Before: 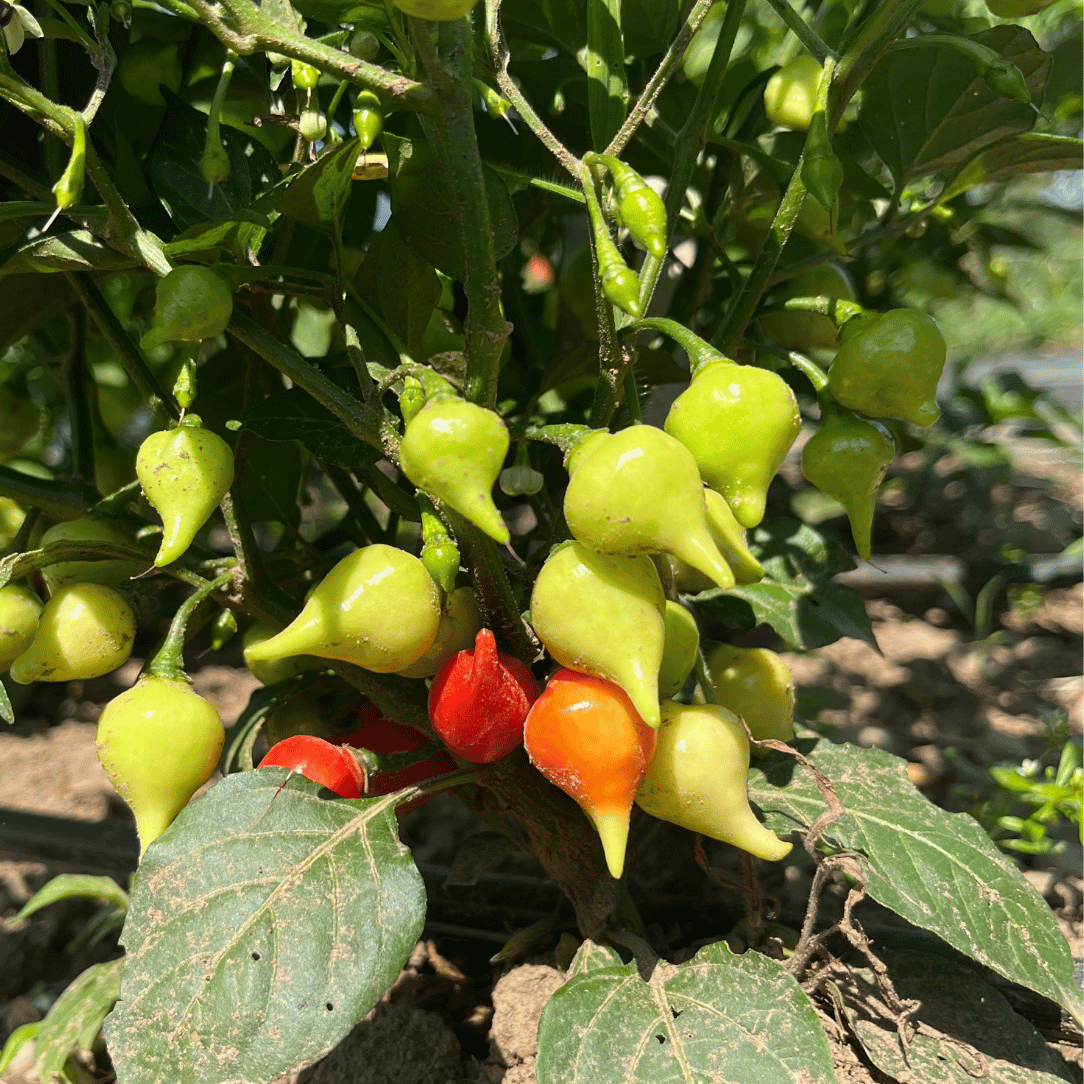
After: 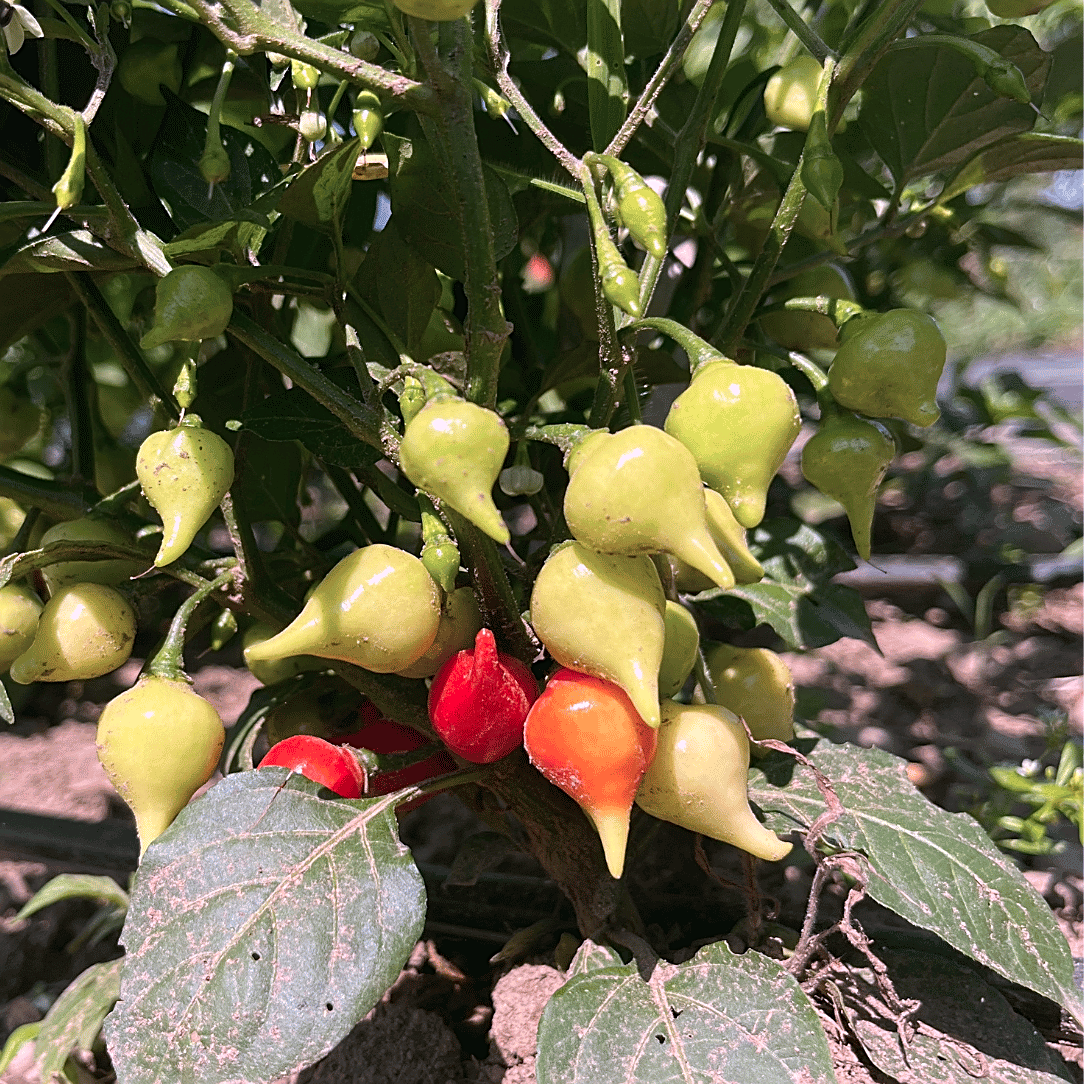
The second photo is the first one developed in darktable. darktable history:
color correction: highlights a* 15.03, highlights b* -25.07
sharpen: on, module defaults
white balance: red 1, blue 1
